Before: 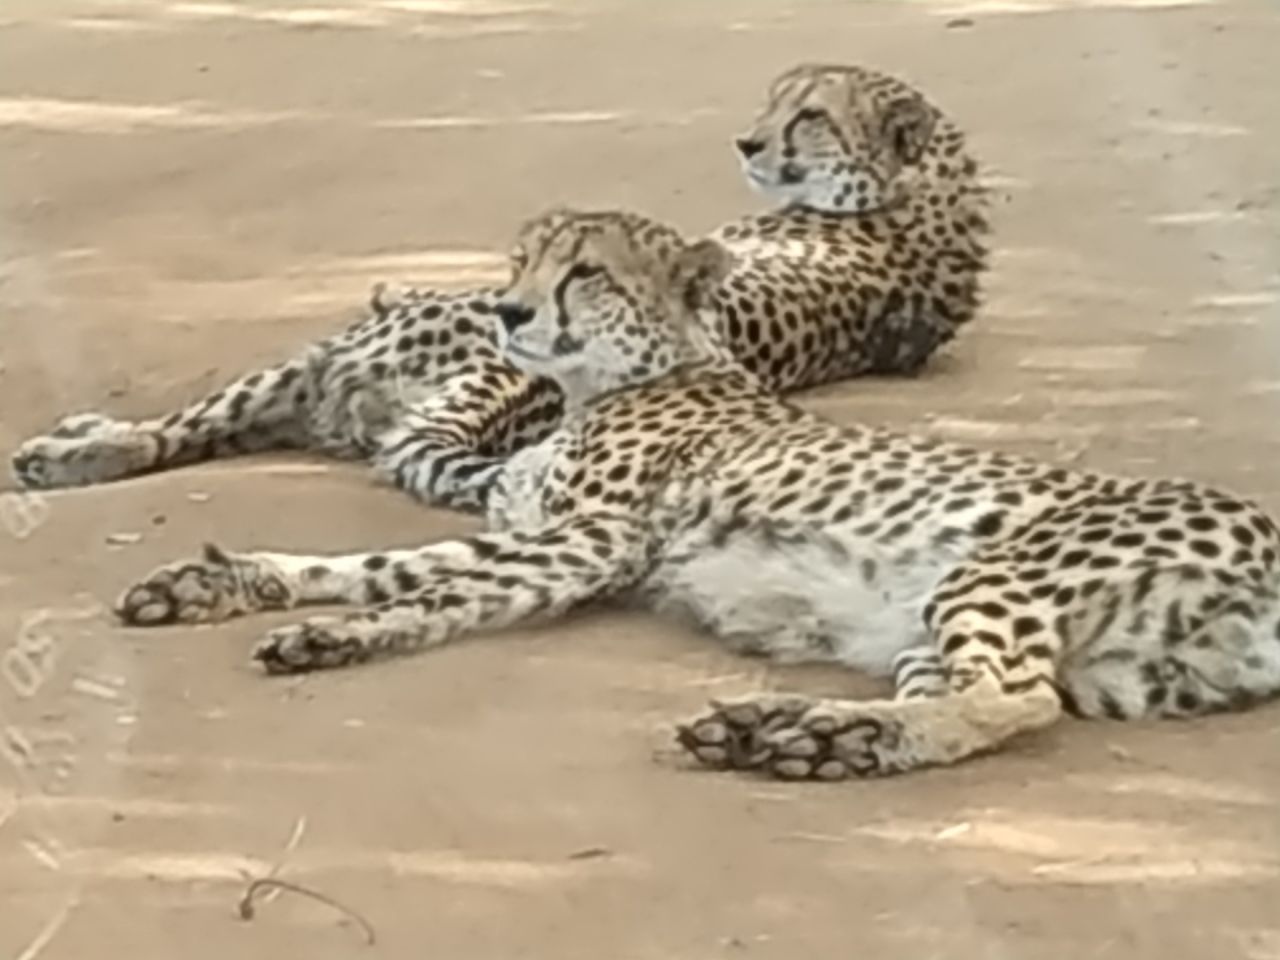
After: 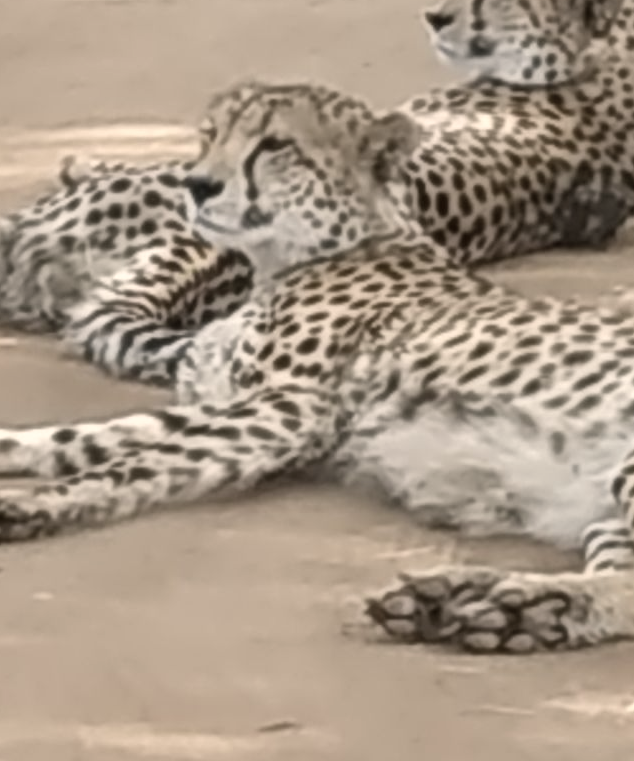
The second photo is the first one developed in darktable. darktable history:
color correction: highlights a* 5.58, highlights b* 5.19, saturation 0.633
crop and rotate: angle 0.014°, left 24.357%, top 13.222%, right 26.024%, bottom 7.462%
